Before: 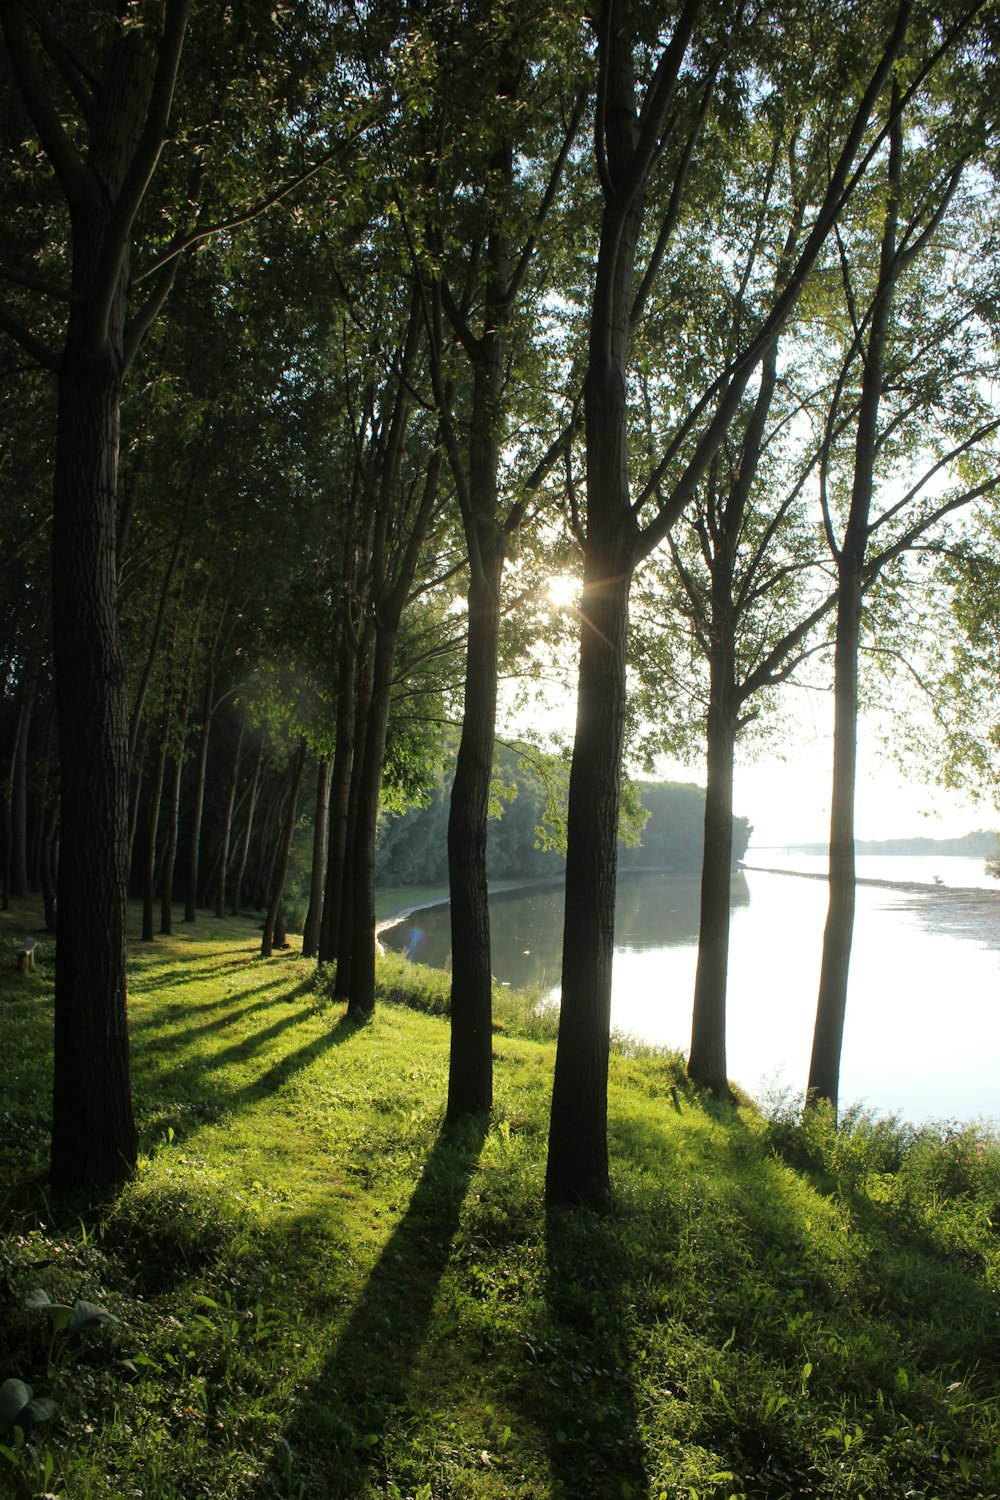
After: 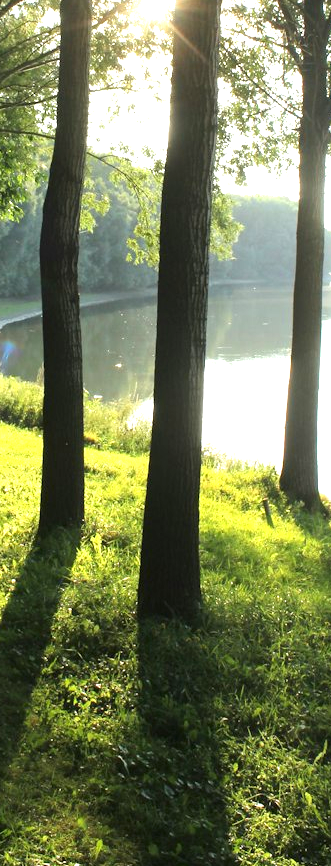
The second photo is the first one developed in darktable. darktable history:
exposure: black level correction 0, exposure 1.1 EV, compensate exposure bias true, compensate highlight preservation false
crop: left 40.878%, top 39.176%, right 25.993%, bottom 3.081%
